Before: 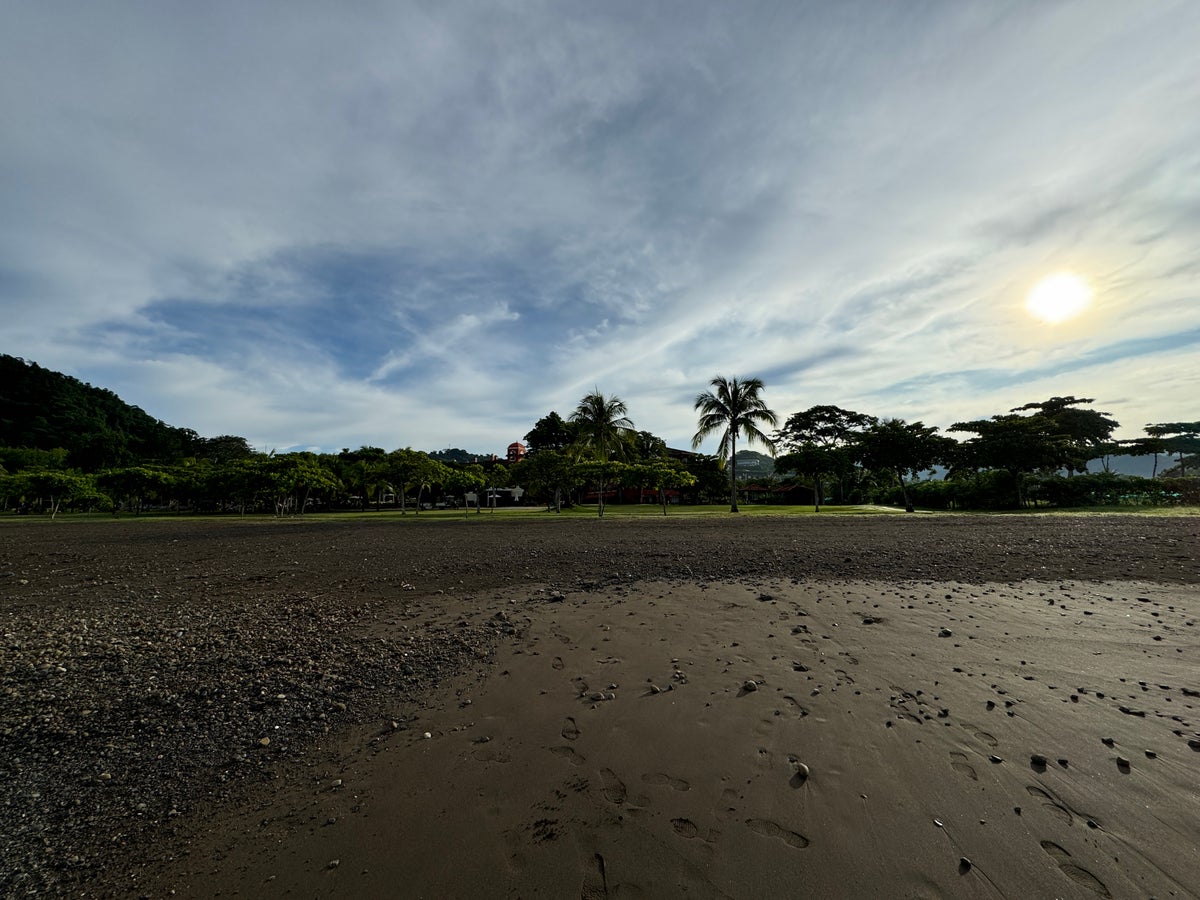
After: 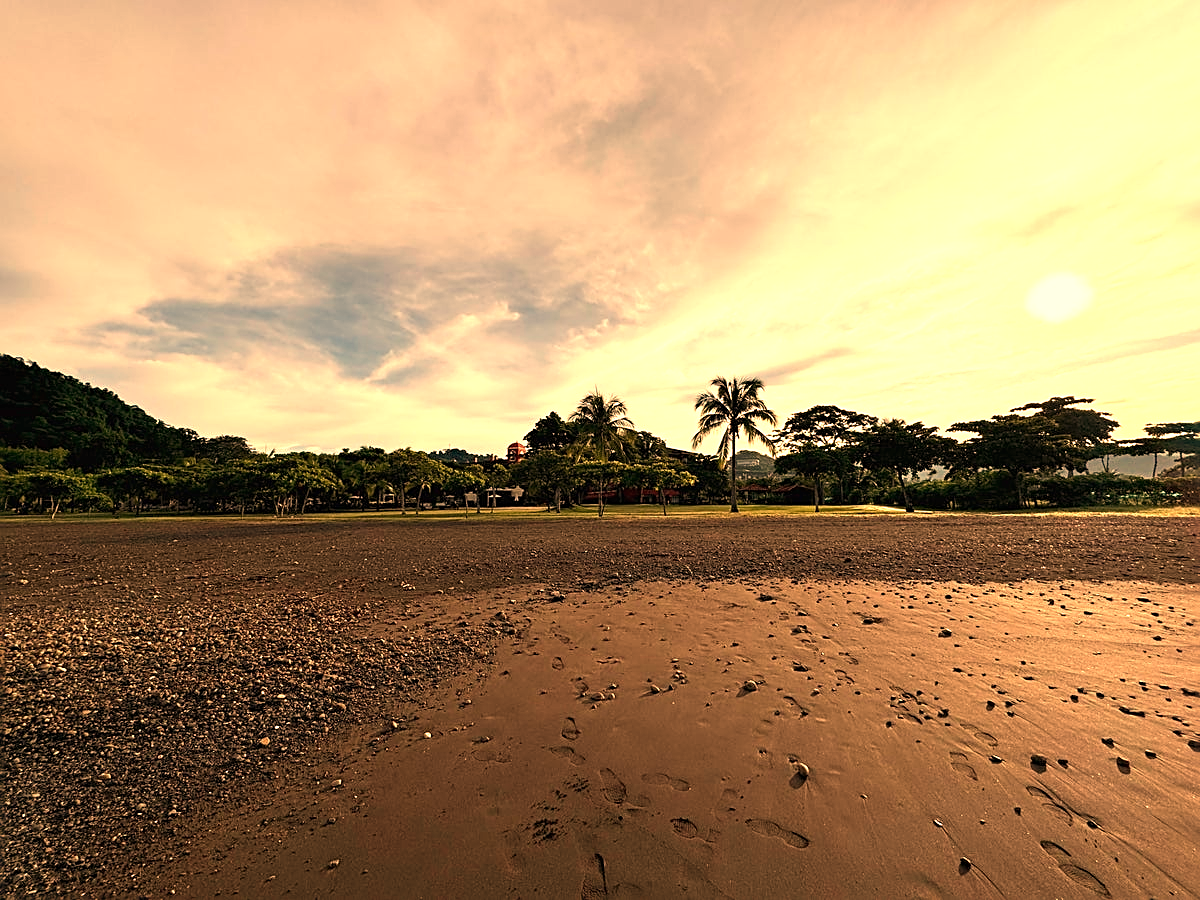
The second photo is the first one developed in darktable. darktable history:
exposure: black level correction -0.001, exposure 0.9 EV, compensate exposure bias true, compensate highlight preservation false
sharpen: on, module defaults
white balance: red 1.467, blue 0.684
